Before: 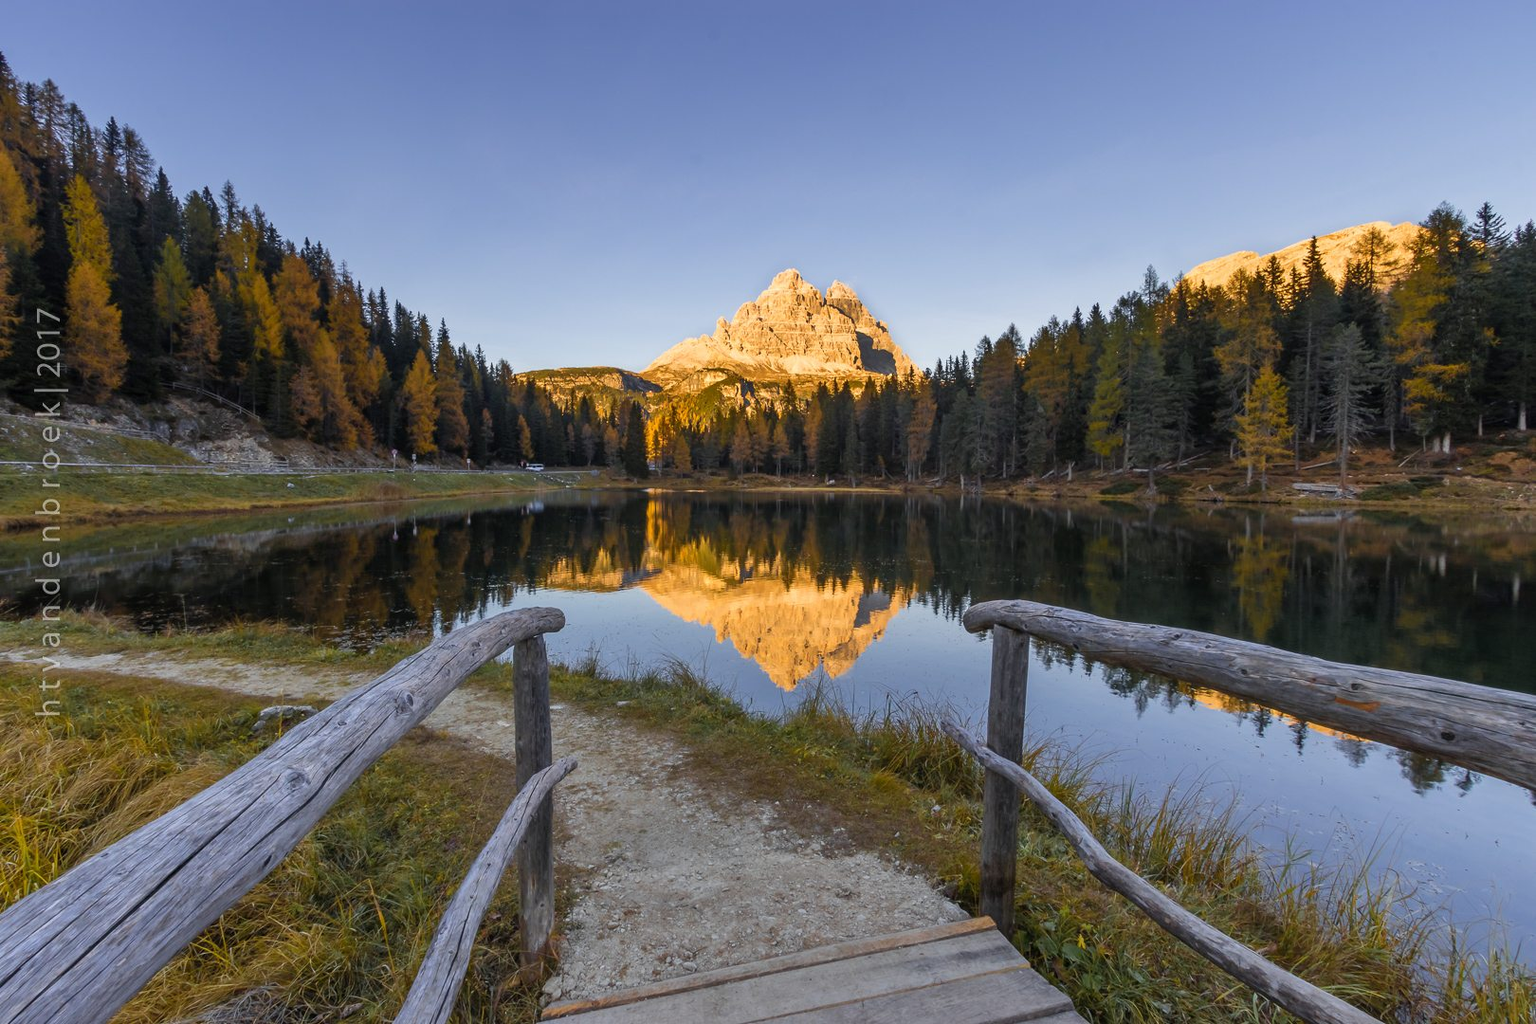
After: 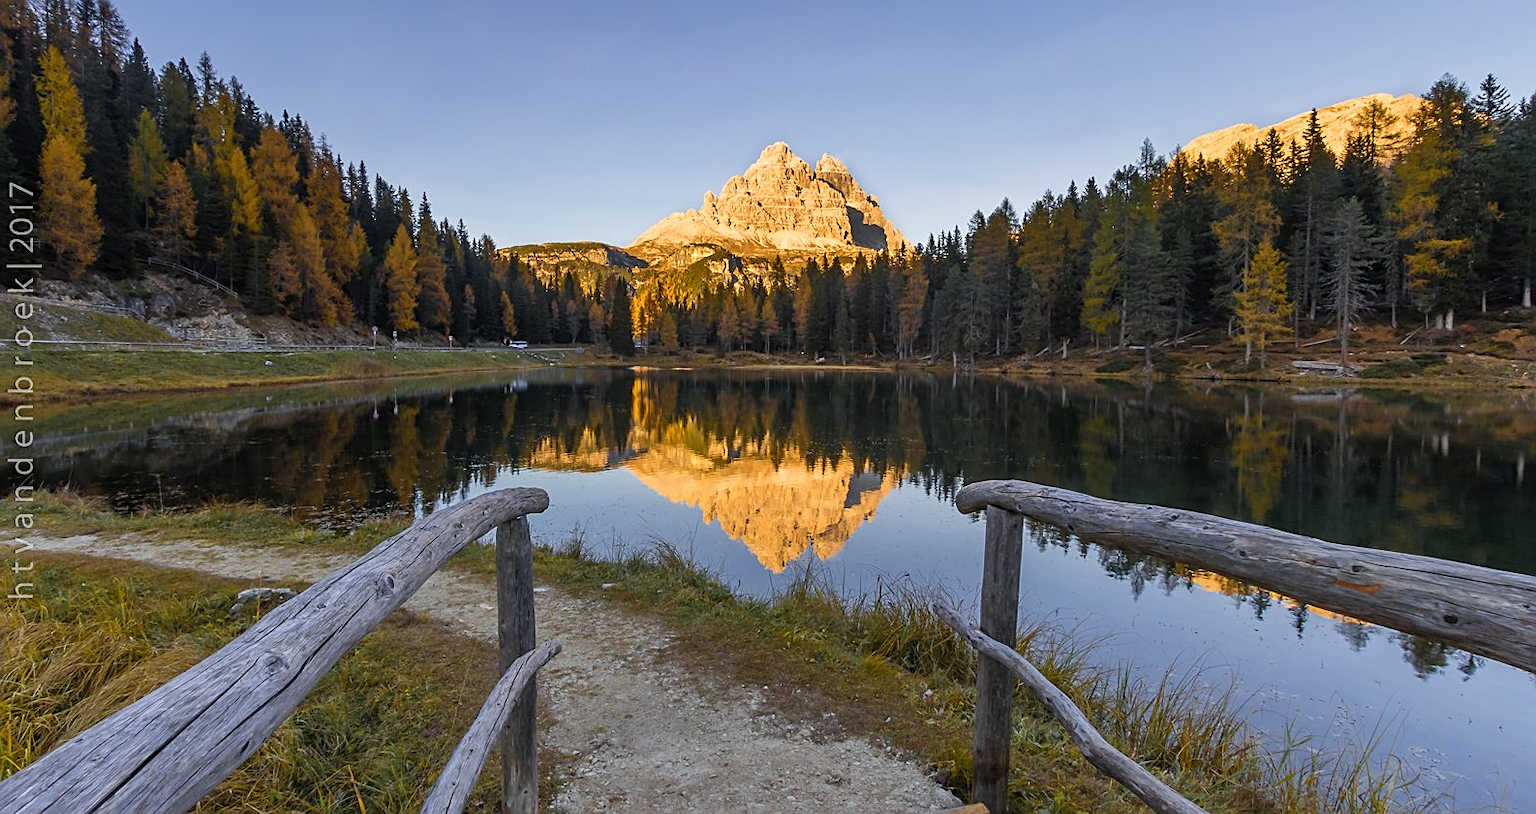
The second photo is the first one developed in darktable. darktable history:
tone equalizer: on, module defaults
crop and rotate: left 1.814%, top 12.818%, right 0.25%, bottom 9.225%
sharpen: on, module defaults
